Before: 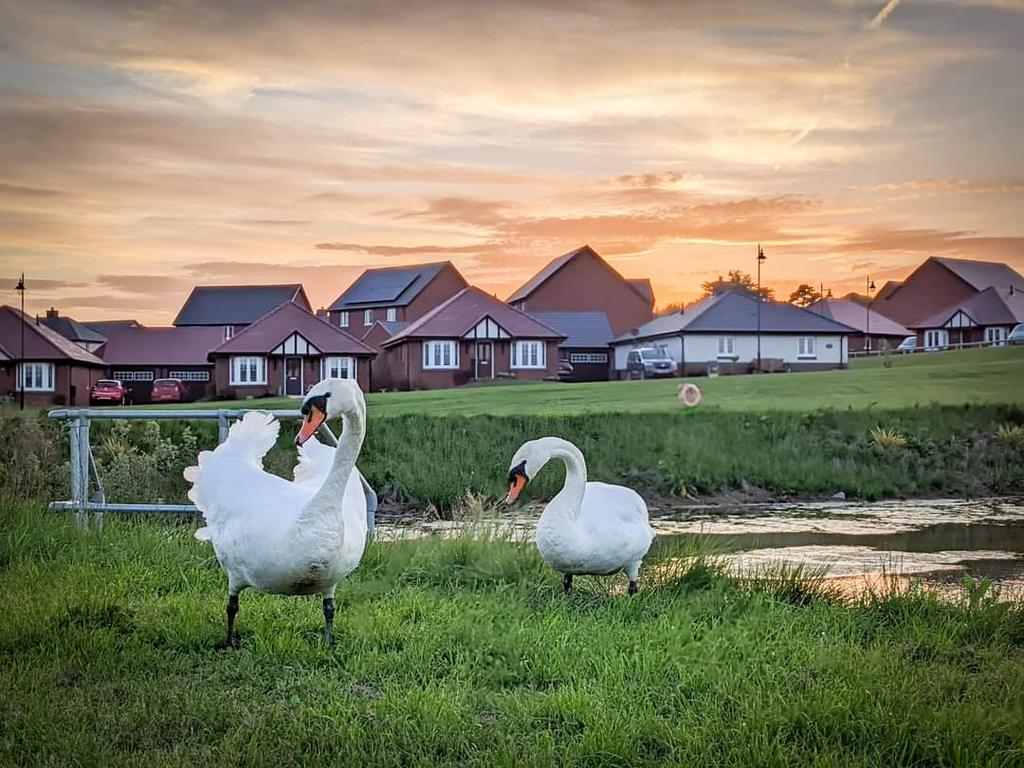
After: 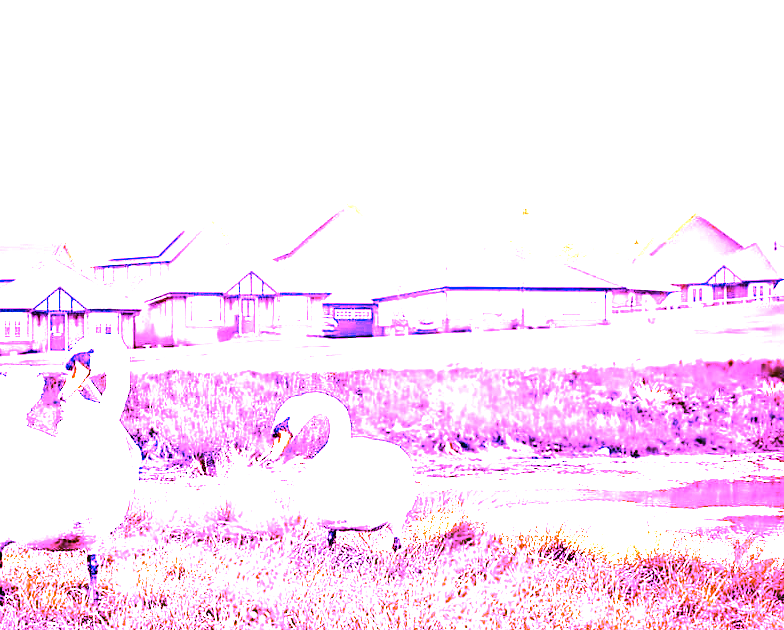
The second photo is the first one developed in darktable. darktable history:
crop: left 23.095%, top 5.827%, bottom 11.854%
color contrast: green-magenta contrast 0.85, blue-yellow contrast 1.25, unbound 0
white balance: red 8, blue 8
exposure: exposure 0.2 EV, compensate highlight preservation false
